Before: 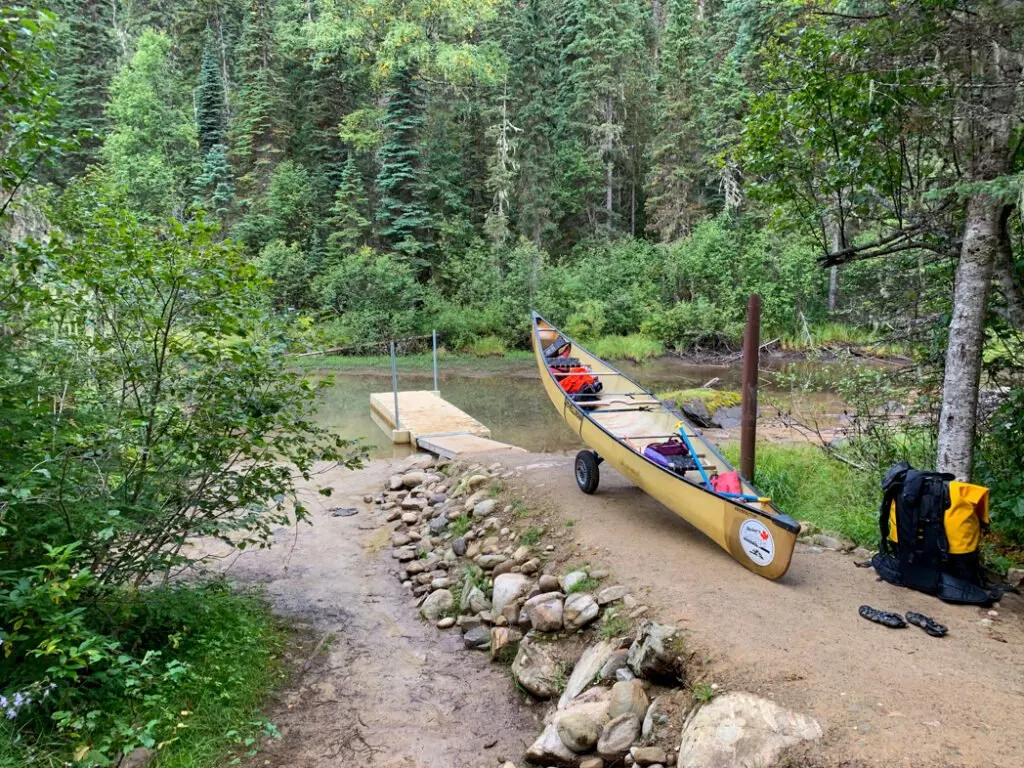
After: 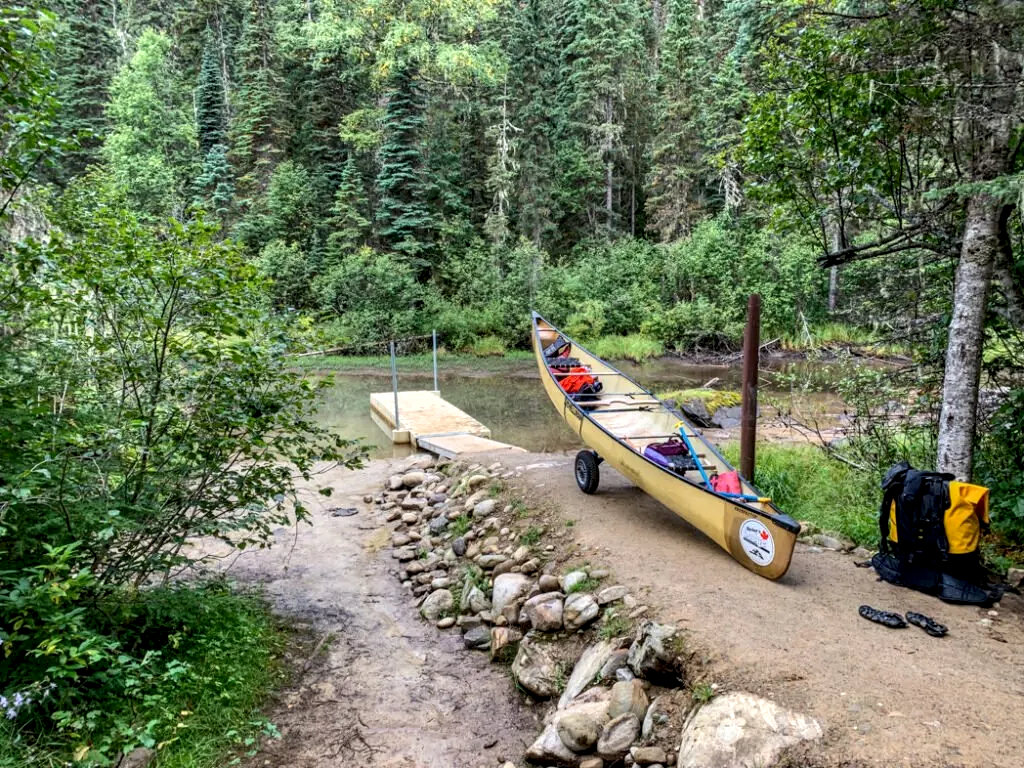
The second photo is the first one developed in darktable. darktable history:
local contrast: highlights 24%, detail 150%
